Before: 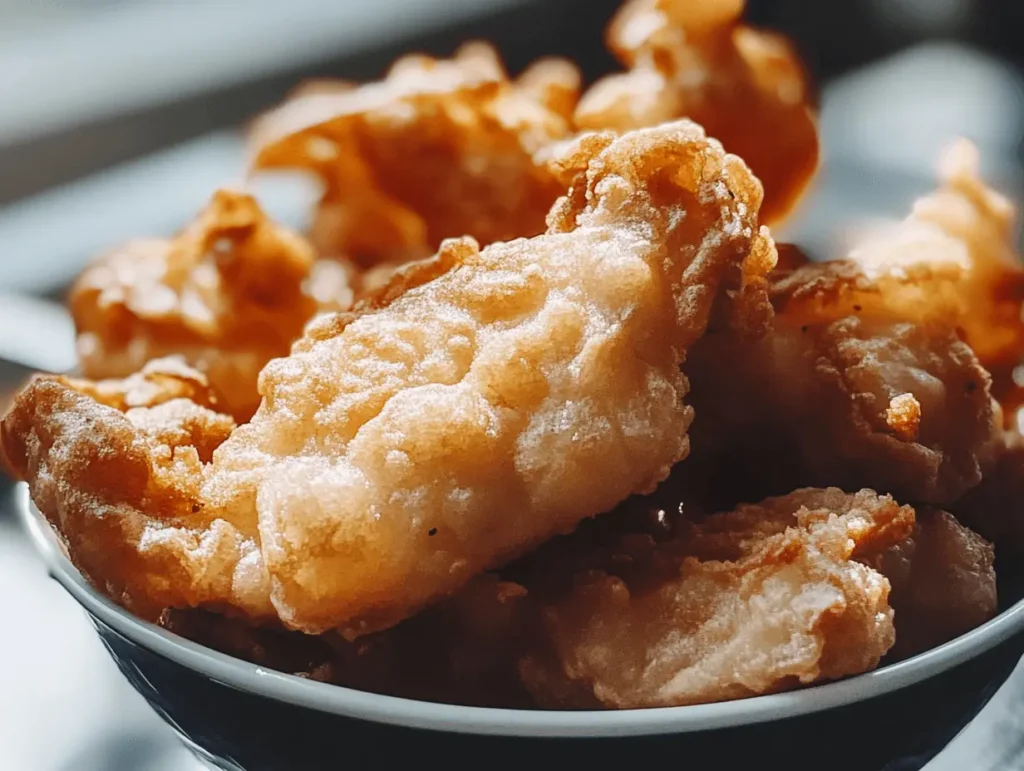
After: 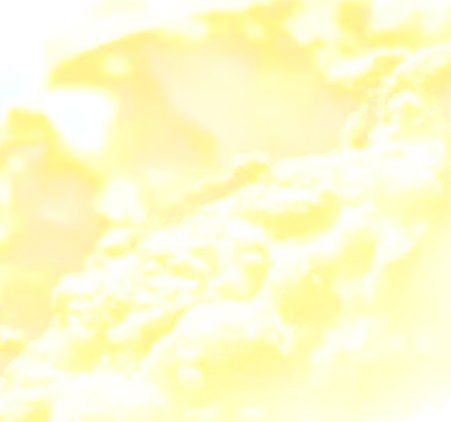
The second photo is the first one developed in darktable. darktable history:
crop: left 20.248%, top 10.86%, right 35.675%, bottom 34.321%
bloom: size 85%, threshold 5%, strength 85%
